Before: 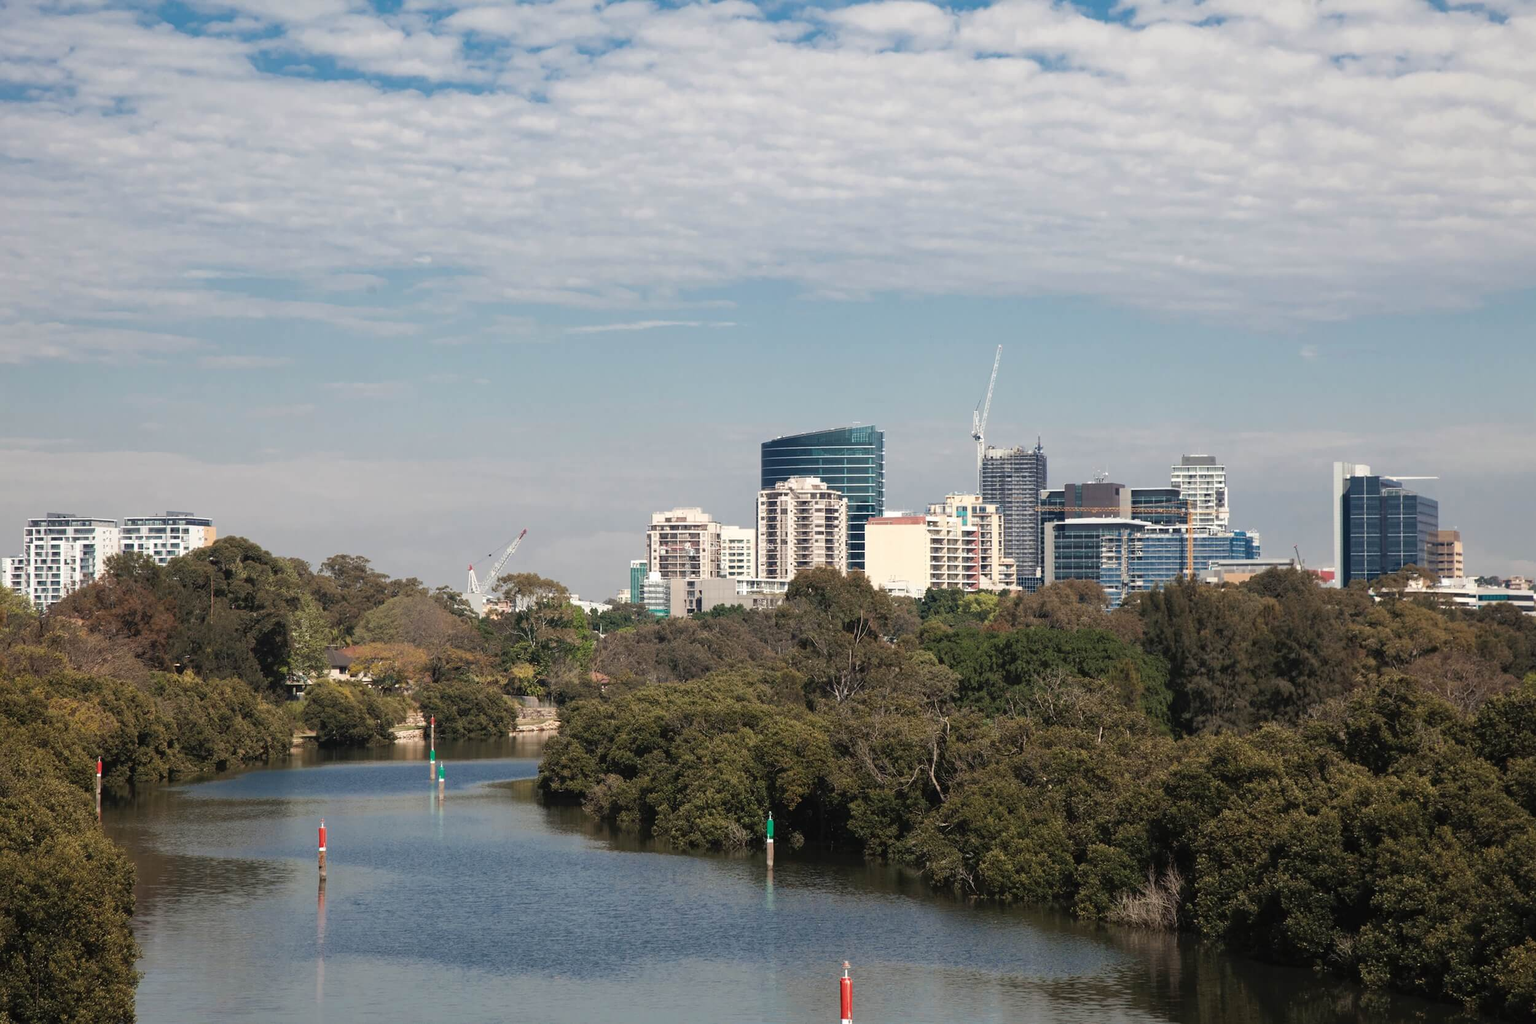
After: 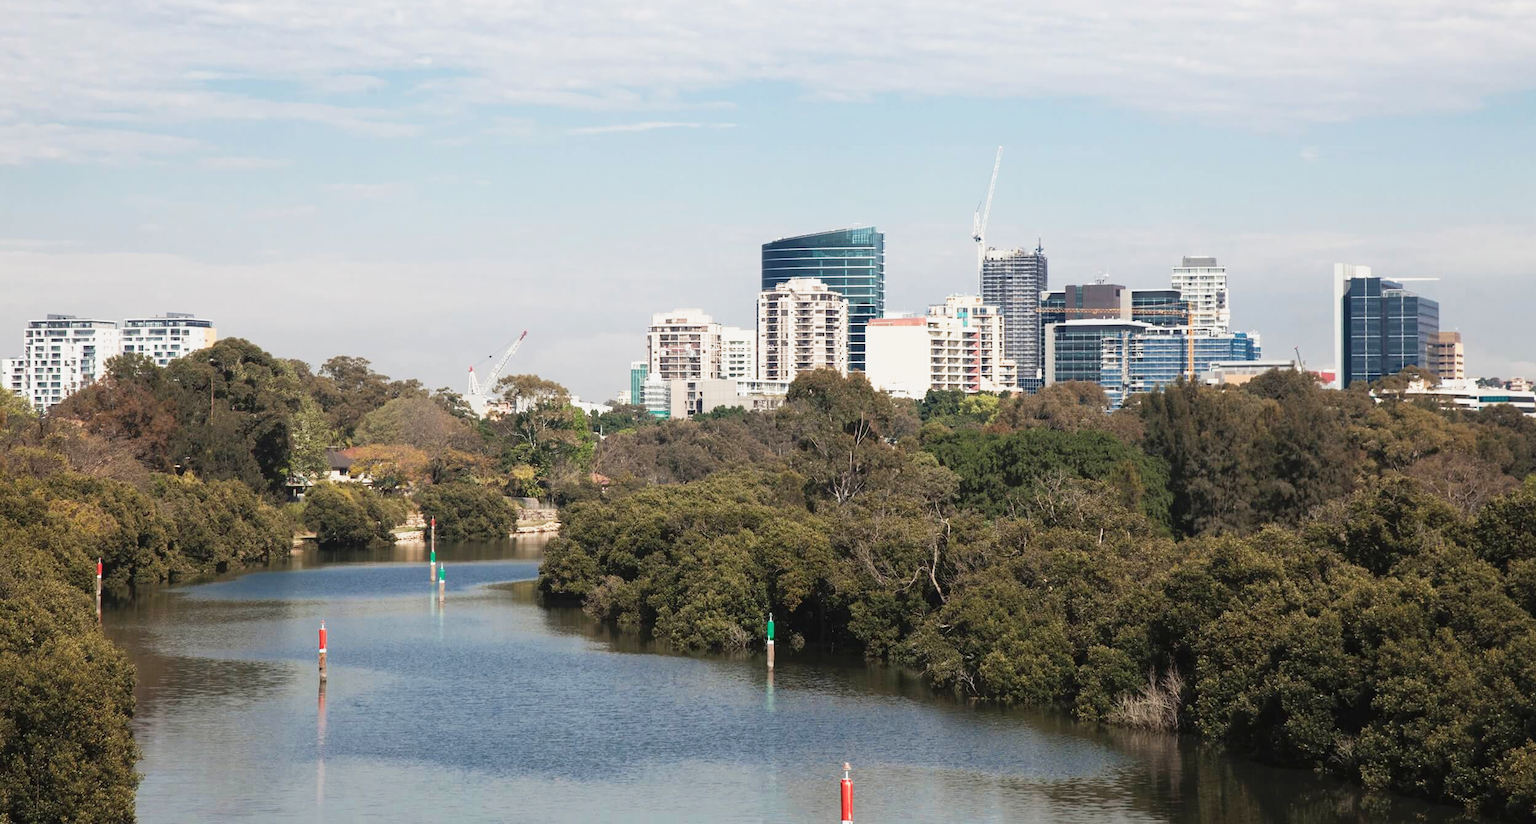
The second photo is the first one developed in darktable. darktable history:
crop and rotate: top 19.466%
shadows and highlights: shadows 0.883, highlights 41.21
base curve: curves: ch0 [(0, 0) (0.088, 0.125) (0.176, 0.251) (0.354, 0.501) (0.613, 0.749) (1, 0.877)], preserve colors none
